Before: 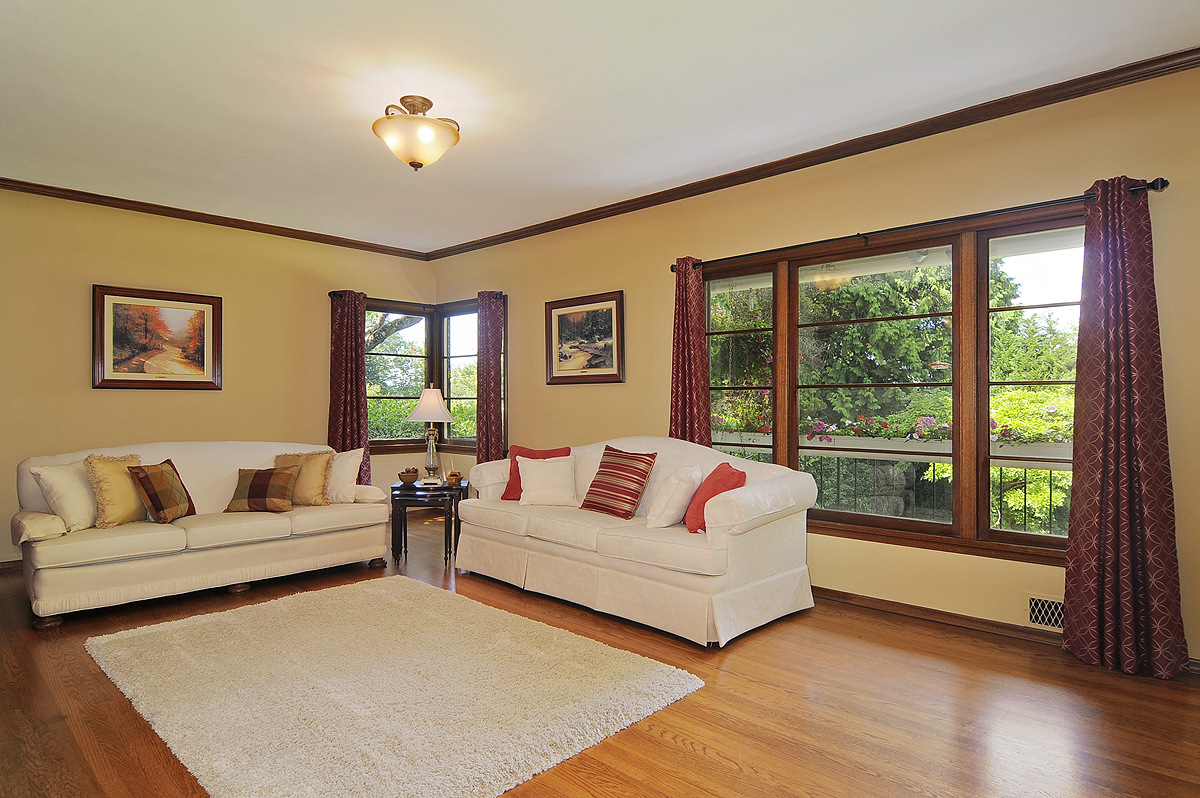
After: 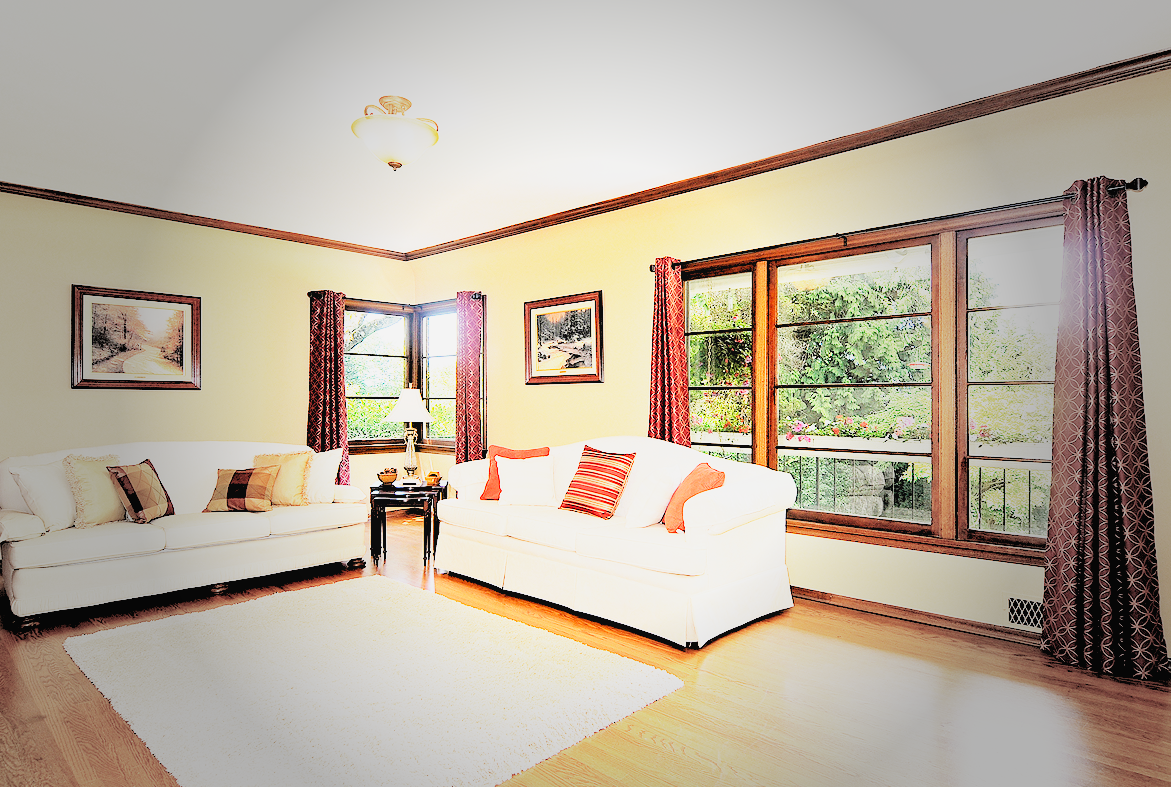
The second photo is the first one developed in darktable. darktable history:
rgb levels: levels [[0.027, 0.429, 0.996], [0, 0.5, 1], [0, 0.5, 1]]
crop and rotate: left 1.774%, right 0.633%, bottom 1.28%
white balance: red 1.009, blue 0.985
contrast brightness saturation: contrast -0.08, brightness -0.04, saturation -0.11
base curve: curves: ch0 [(0, 0) (0.007, 0.004) (0.027, 0.03) (0.046, 0.07) (0.207, 0.54) (0.442, 0.872) (0.673, 0.972) (1, 1)], preserve colors none
vignetting: fall-off start 40%, fall-off radius 40%
exposure: black level correction 0, exposure 0.5 EV, compensate highlight preservation false
